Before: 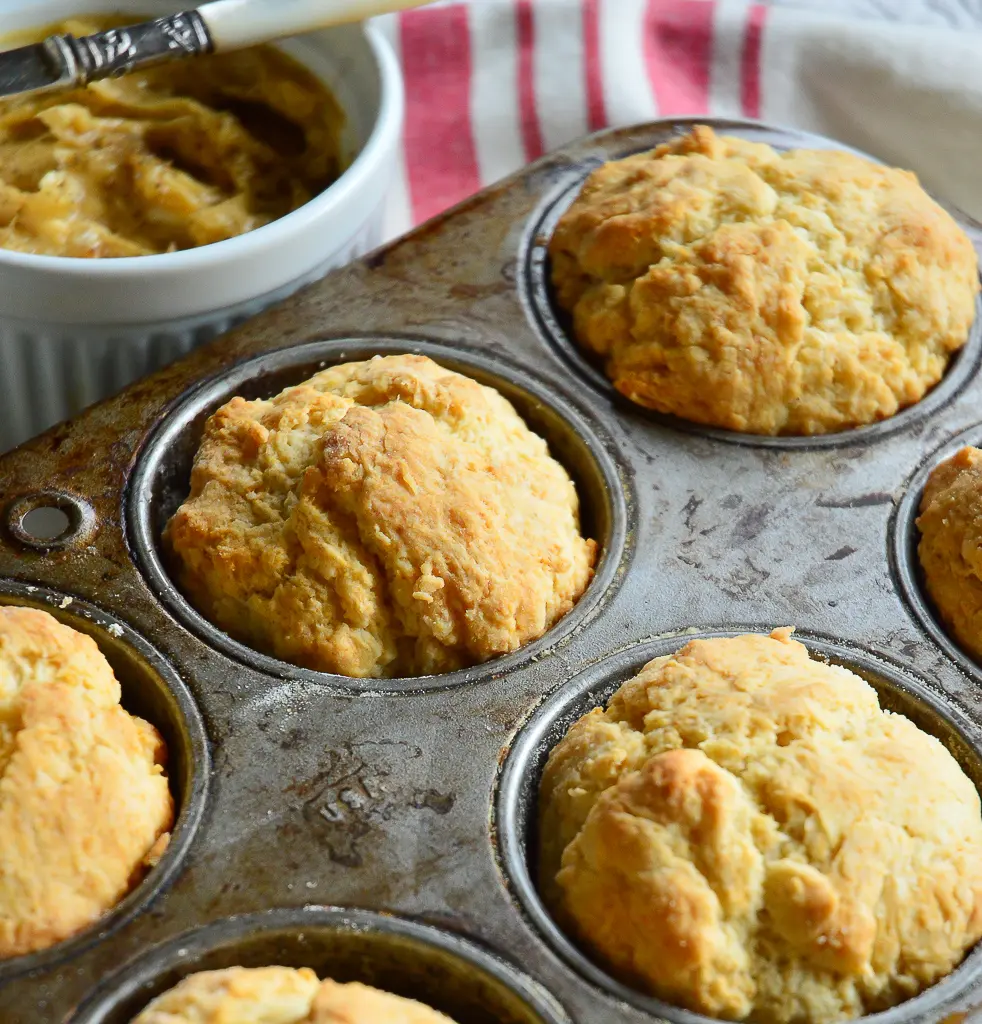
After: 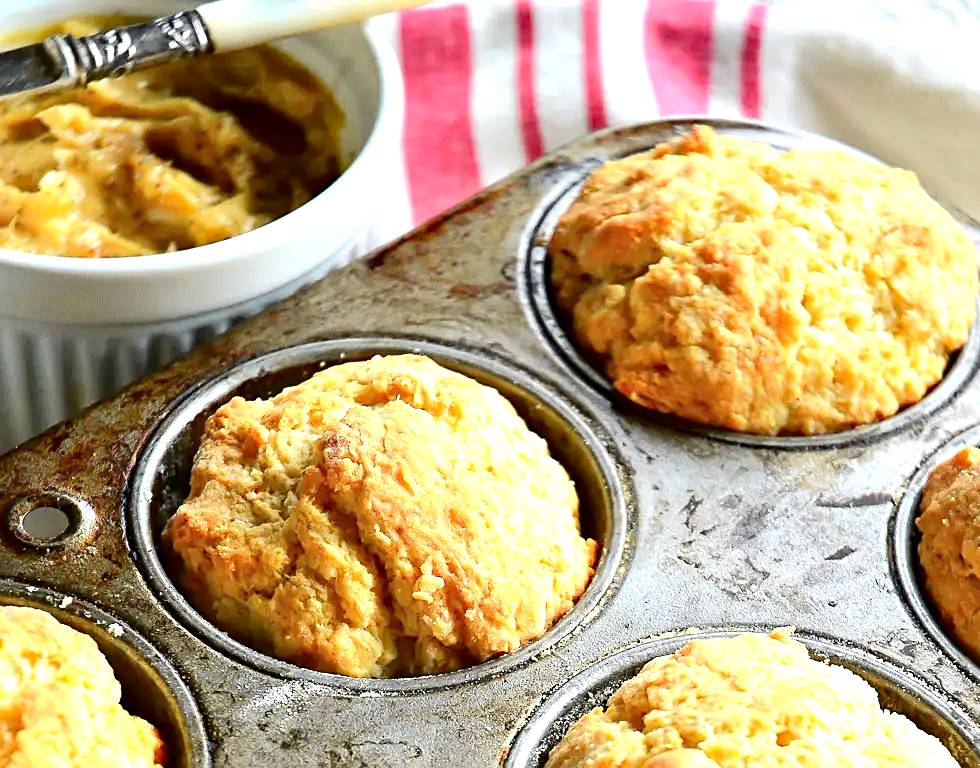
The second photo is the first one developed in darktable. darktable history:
tone curve: curves: ch0 [(0.003, 0) (0.066, 0.031) (0.163, 0.112) (0.264, 0.238) (0.395, 0.421) (0.517, 0.56) (0.684, 0.734) (0.791, 0.814) (1, 1)]; ch1 [(0, 0) (0.164, 0.115) (0.337, 0.332) (0.39, 0.398) (0.464, 0.461) (0.501, 0.5) (0.507, 0.5) (0.534, 0.532) (0.577, 0.59) (0.652, 0.681) (0.733, 0.749) (0.811, 0.796) (1, 1)]; ch2 [(0, 0) (0.337, 0.382) (0.464, 0.476) (0.501, 0.502) (0.527, 0.54) (0.551, 0.565) (0.6, 0.59) (0.687, 0.675) (1, 1)], color space Lab, independent channels, preserve colors none
exposure: black level correction 0.001, exposure 0.955 EV, compensate exposure bias true, compensate highlight preservation false
crop: bottom 24.967%
haze removal: on, module defaults
sharpen: on, module defaults
